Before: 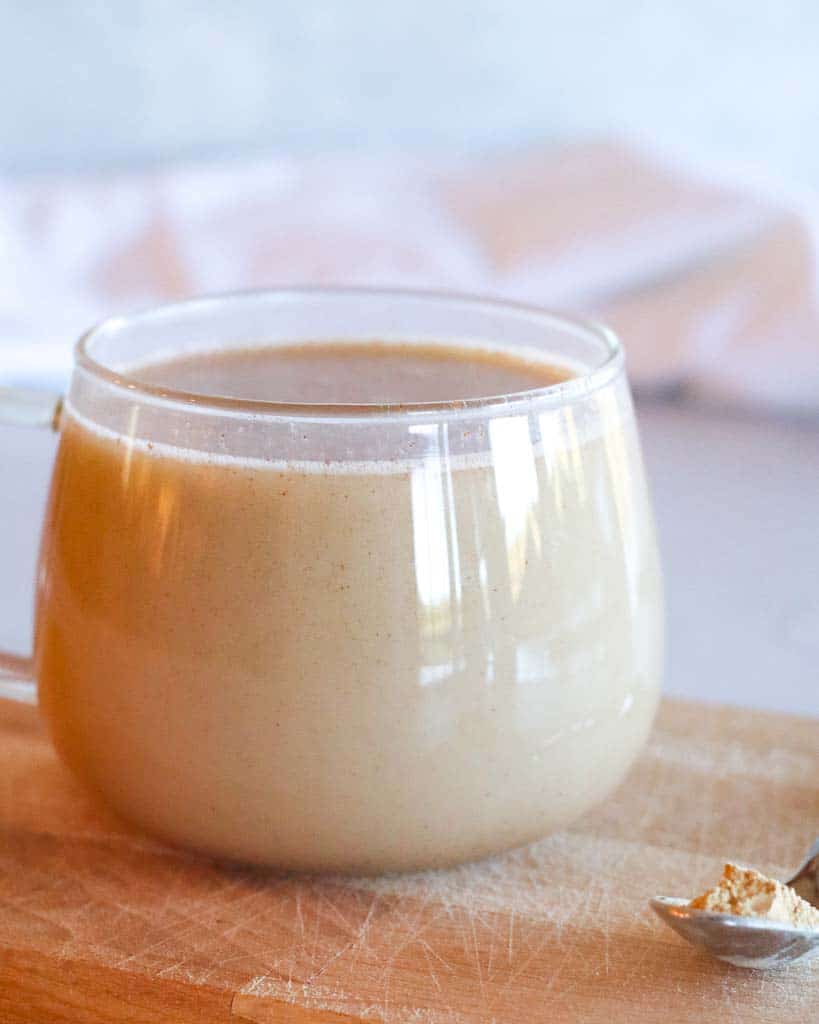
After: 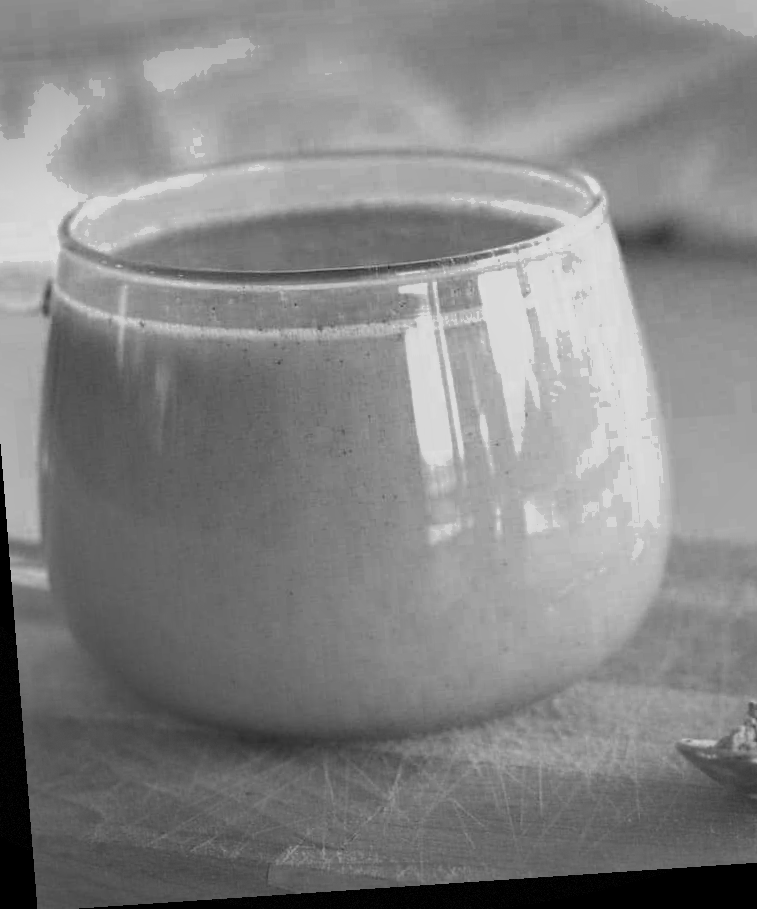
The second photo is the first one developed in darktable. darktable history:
exposure: compensate highlight preservation false
rotate and perspective: rotation -4.2°, shear 0.006, automatic cropping off
white balance: red 1.467, blue 0.684
shadows and highlights: soften with gaussian
color zones: curves: ch0 [(0.035, 0.242) (0.25, 0.5) (0.384, 0.214) (0.488, 0.255) (0.75, 0.5)]; ch1 [(0.063, 0.379) (0.25, 0.5) (0.354, 0.201) (0.489, 0.085) (0.729, 0.271)]; ch2 [(0.25, 0.5) (0.38, 0.517) (0.442, 0.51) (0.735, 0.456)]
vignetting: fall-off start 100%, brightness -0.406, saturation -0.3, width/height ratio 1.324, dithering 8-bit output, unbound false
crop and rotate: left 4.842%, top 15.51%, right 10.668%
monochrome: on, module defaults
